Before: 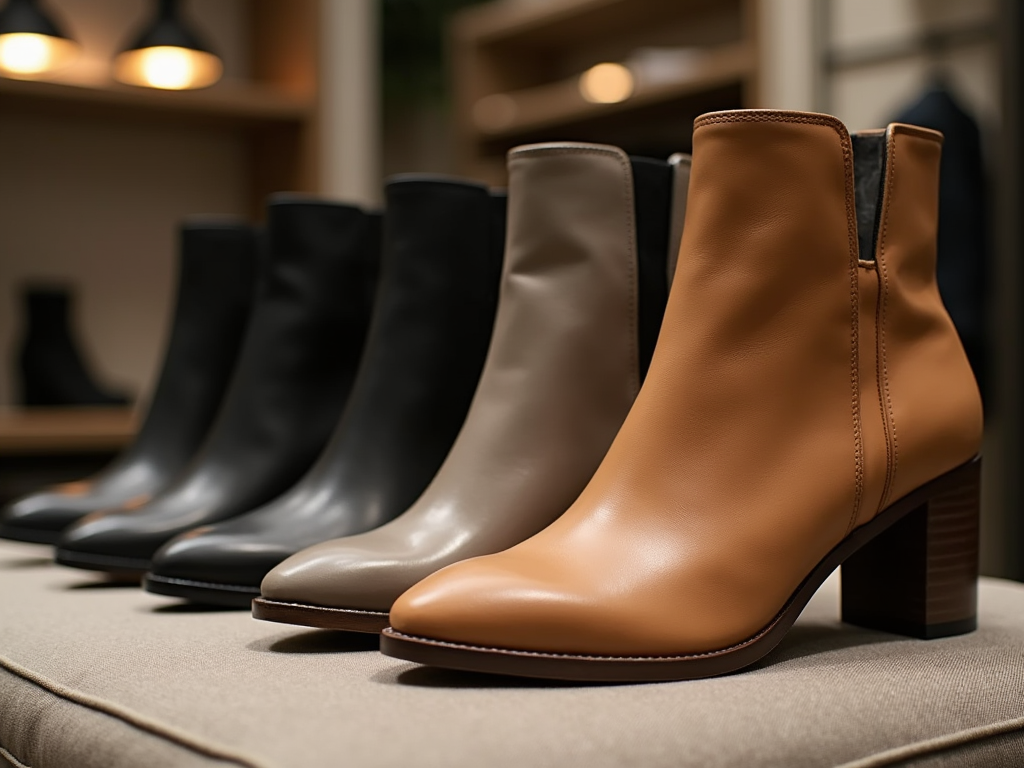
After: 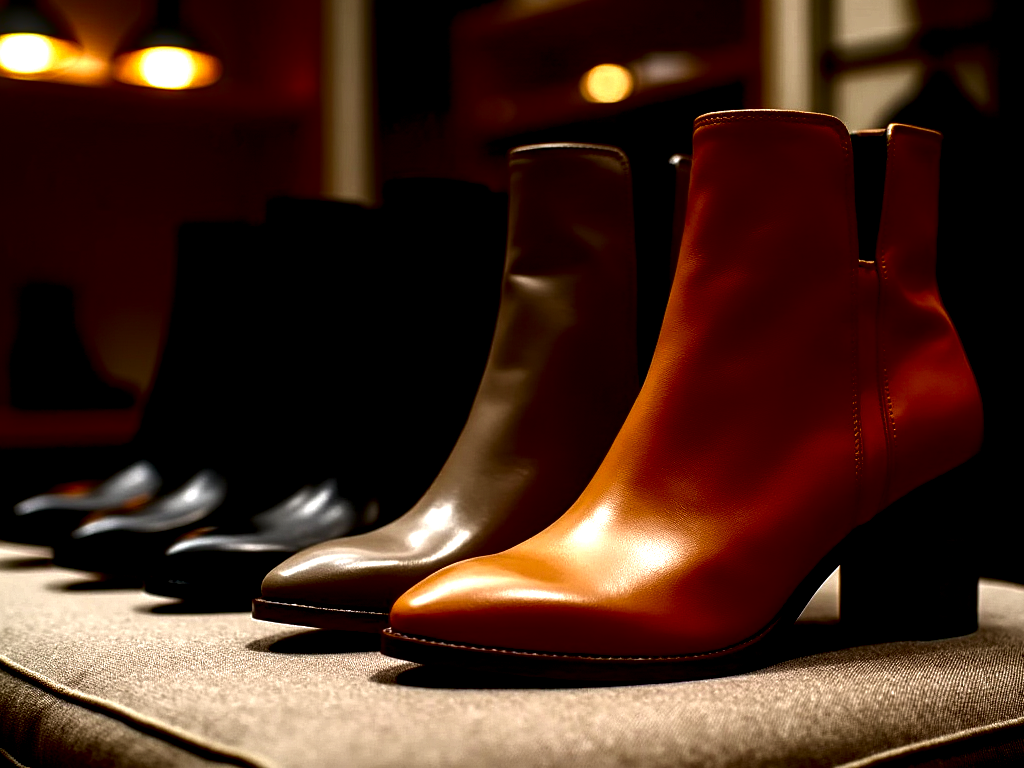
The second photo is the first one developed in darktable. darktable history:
contrast brightness saturation: brightness -0.991, saturation 0.998
local contrast: highlights 116%, shadows 41%, detail 291%
